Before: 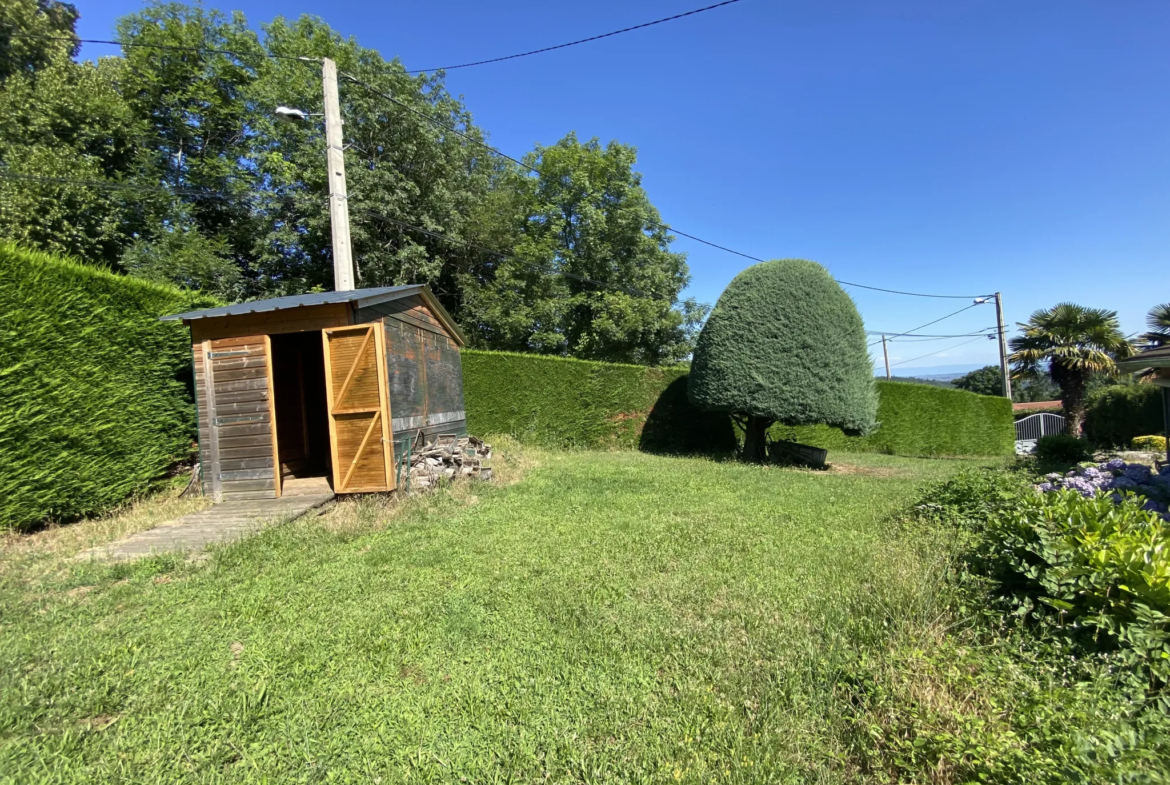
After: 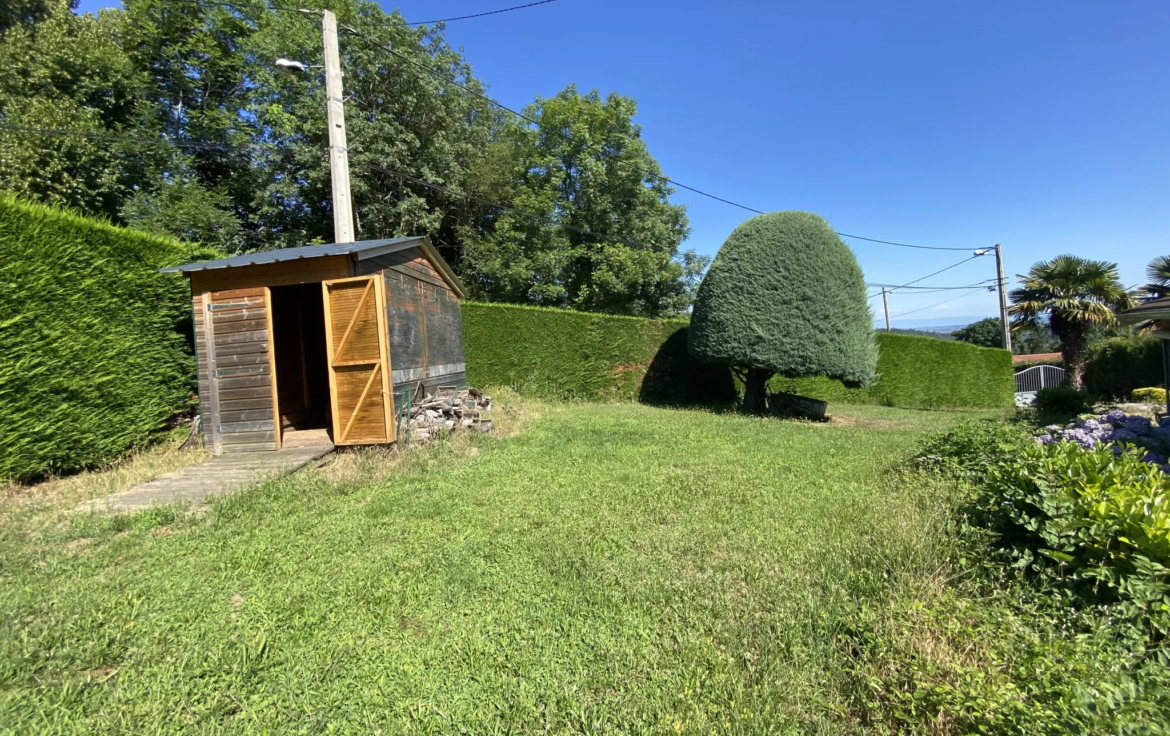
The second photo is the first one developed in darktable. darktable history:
crop and rotate: top 6.207%
